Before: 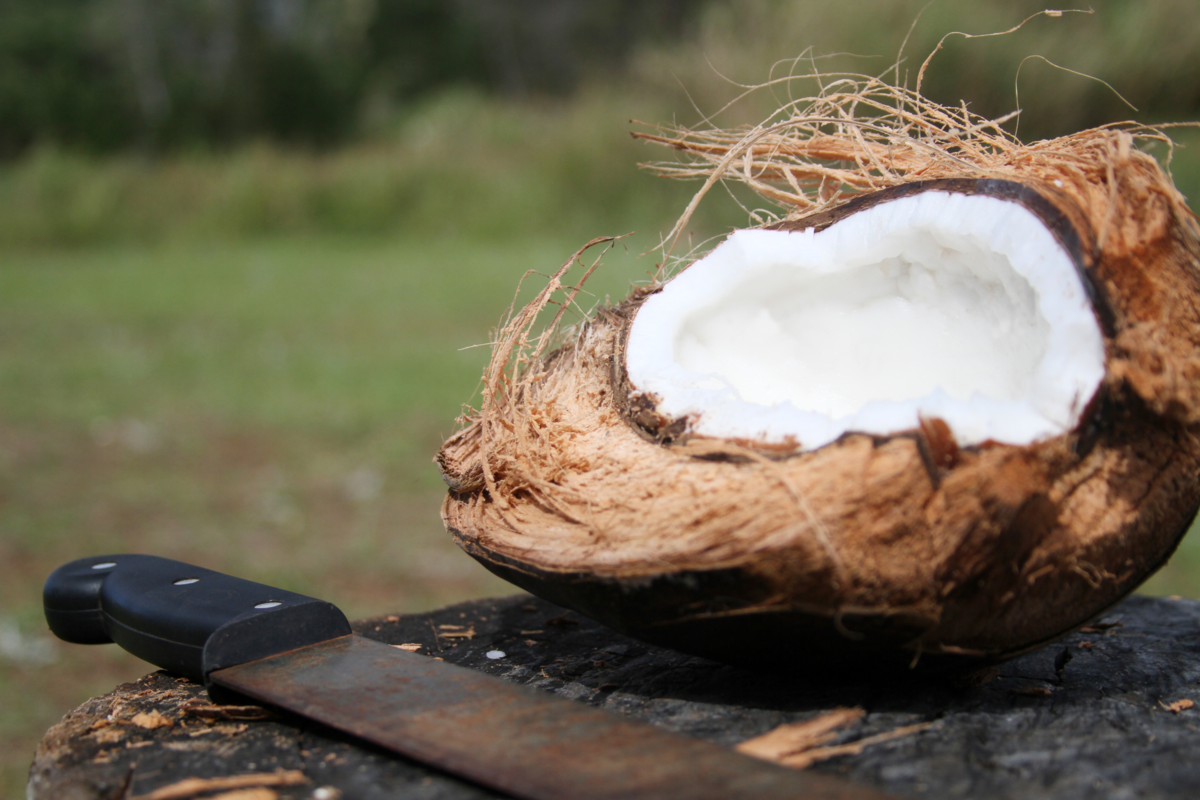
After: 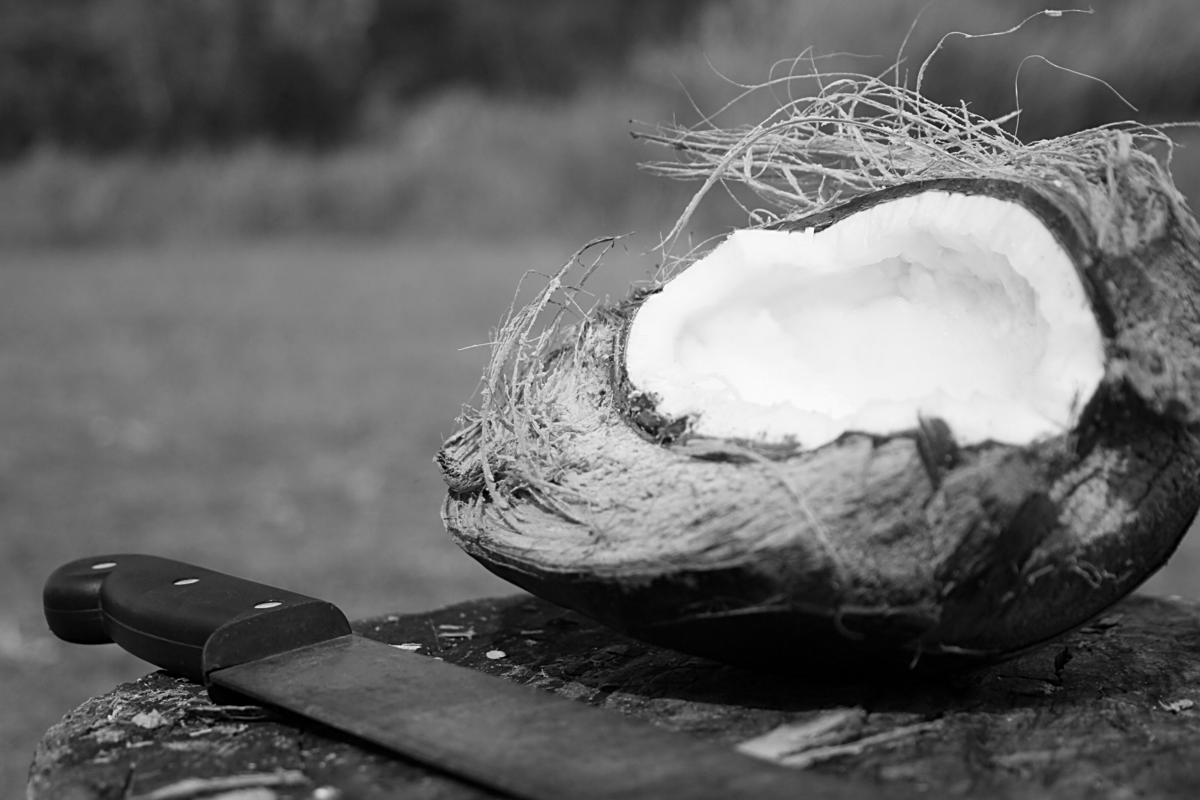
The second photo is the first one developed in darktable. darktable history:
sharpen: on, module defaults
velvia: on, module defaults
monochrome: a -4.13, b 5.16, size 1
